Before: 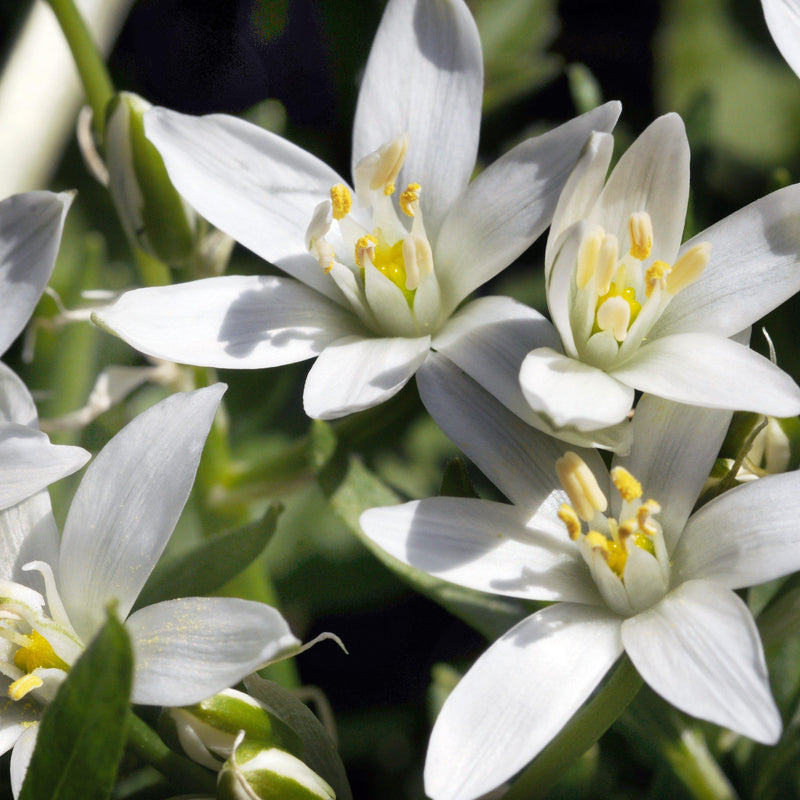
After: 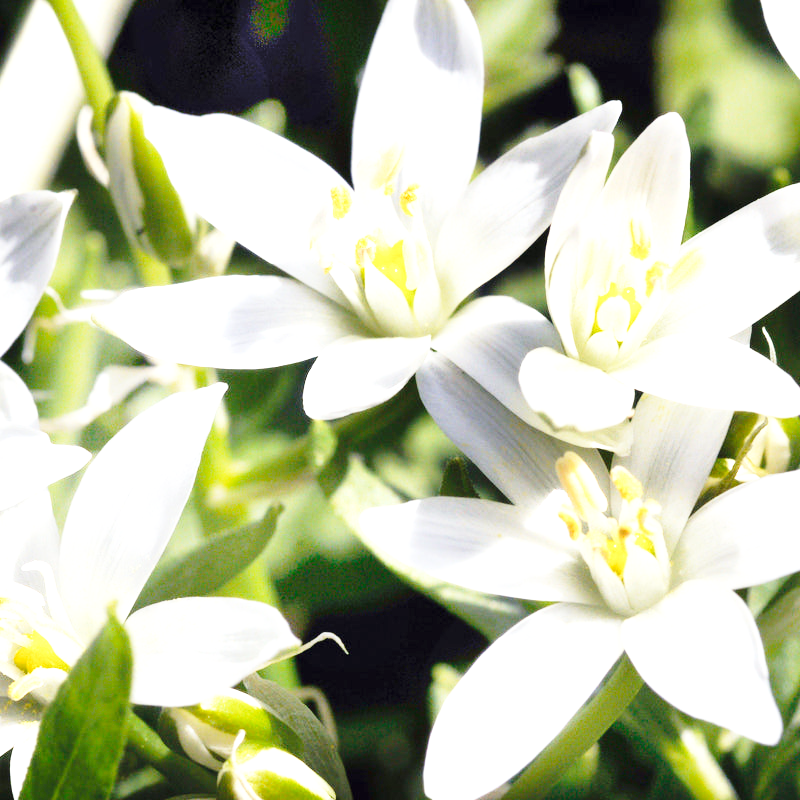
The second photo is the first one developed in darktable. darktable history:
base curve: curves: ch0 [(0, 0) (0.028, 0.03) (0.121, 0.232) (0.46, 0.748) (0.859, 0.968) (1, 1)], preserve colors none
shadows and highlights: shadows 25, highlights -25
contrast brightness saturation: contrast 0.1, brightness 0.02, saturation 0.02
exposure: black level correction 0, exposure 1.2 EV, compensate highlight preservation false
